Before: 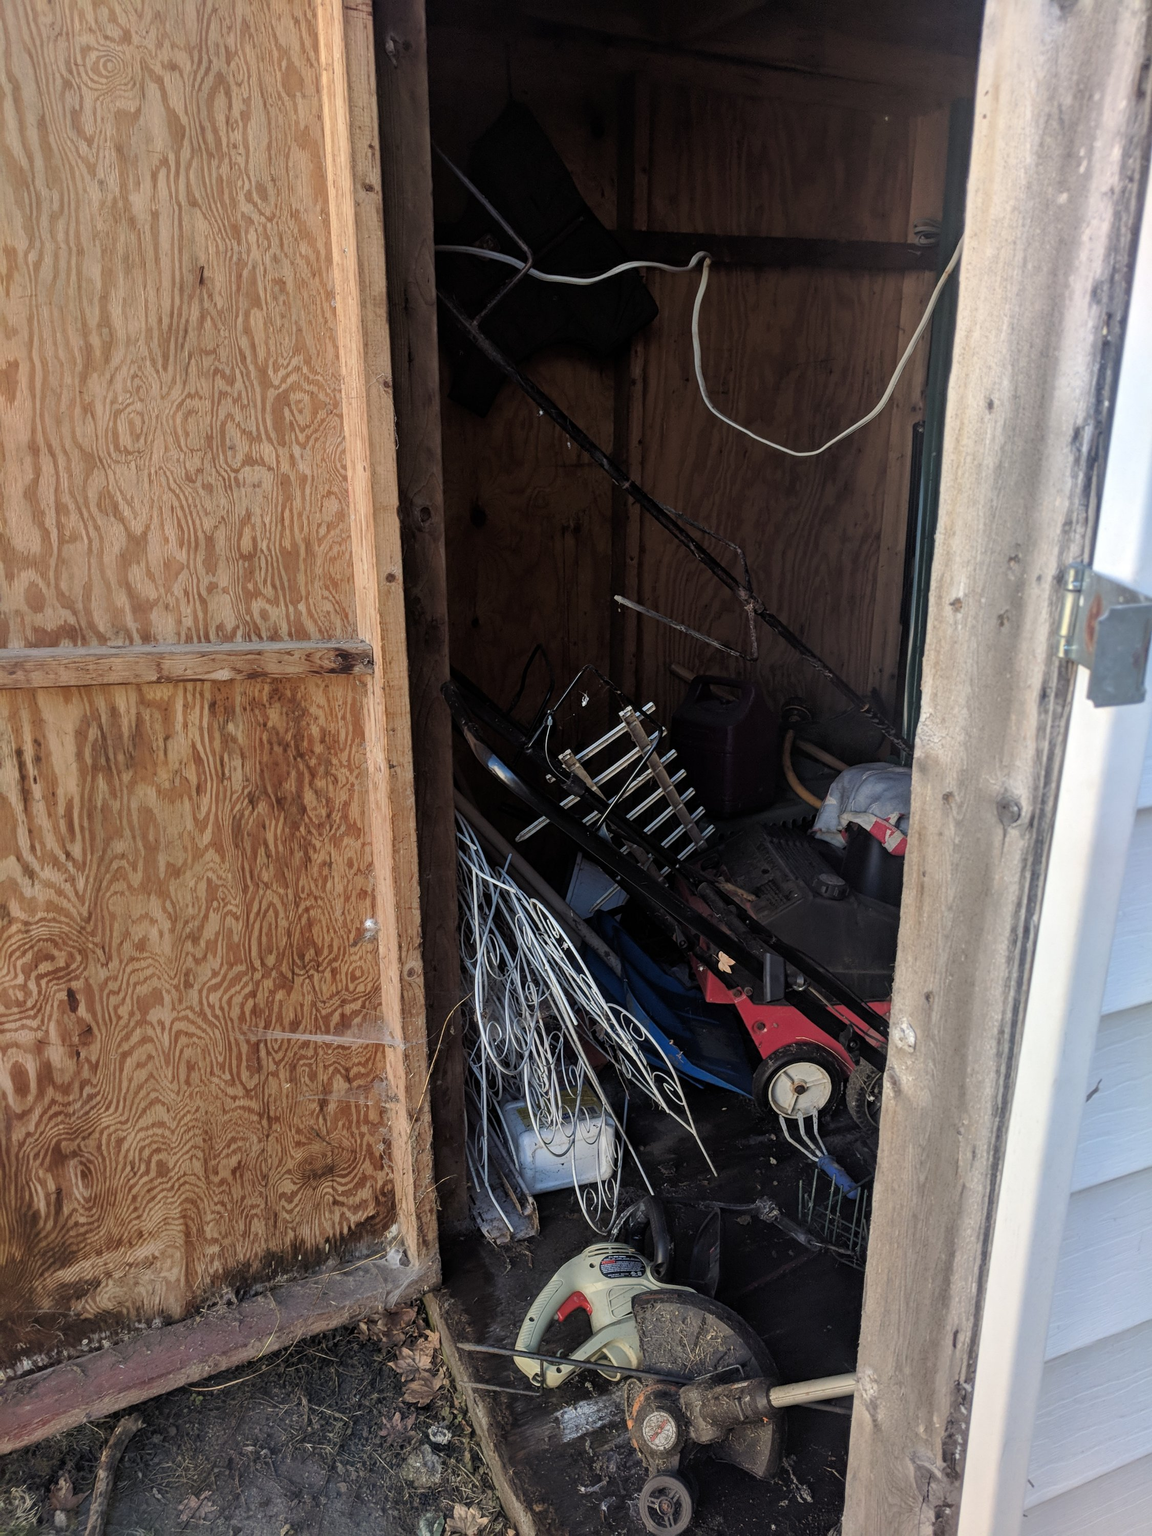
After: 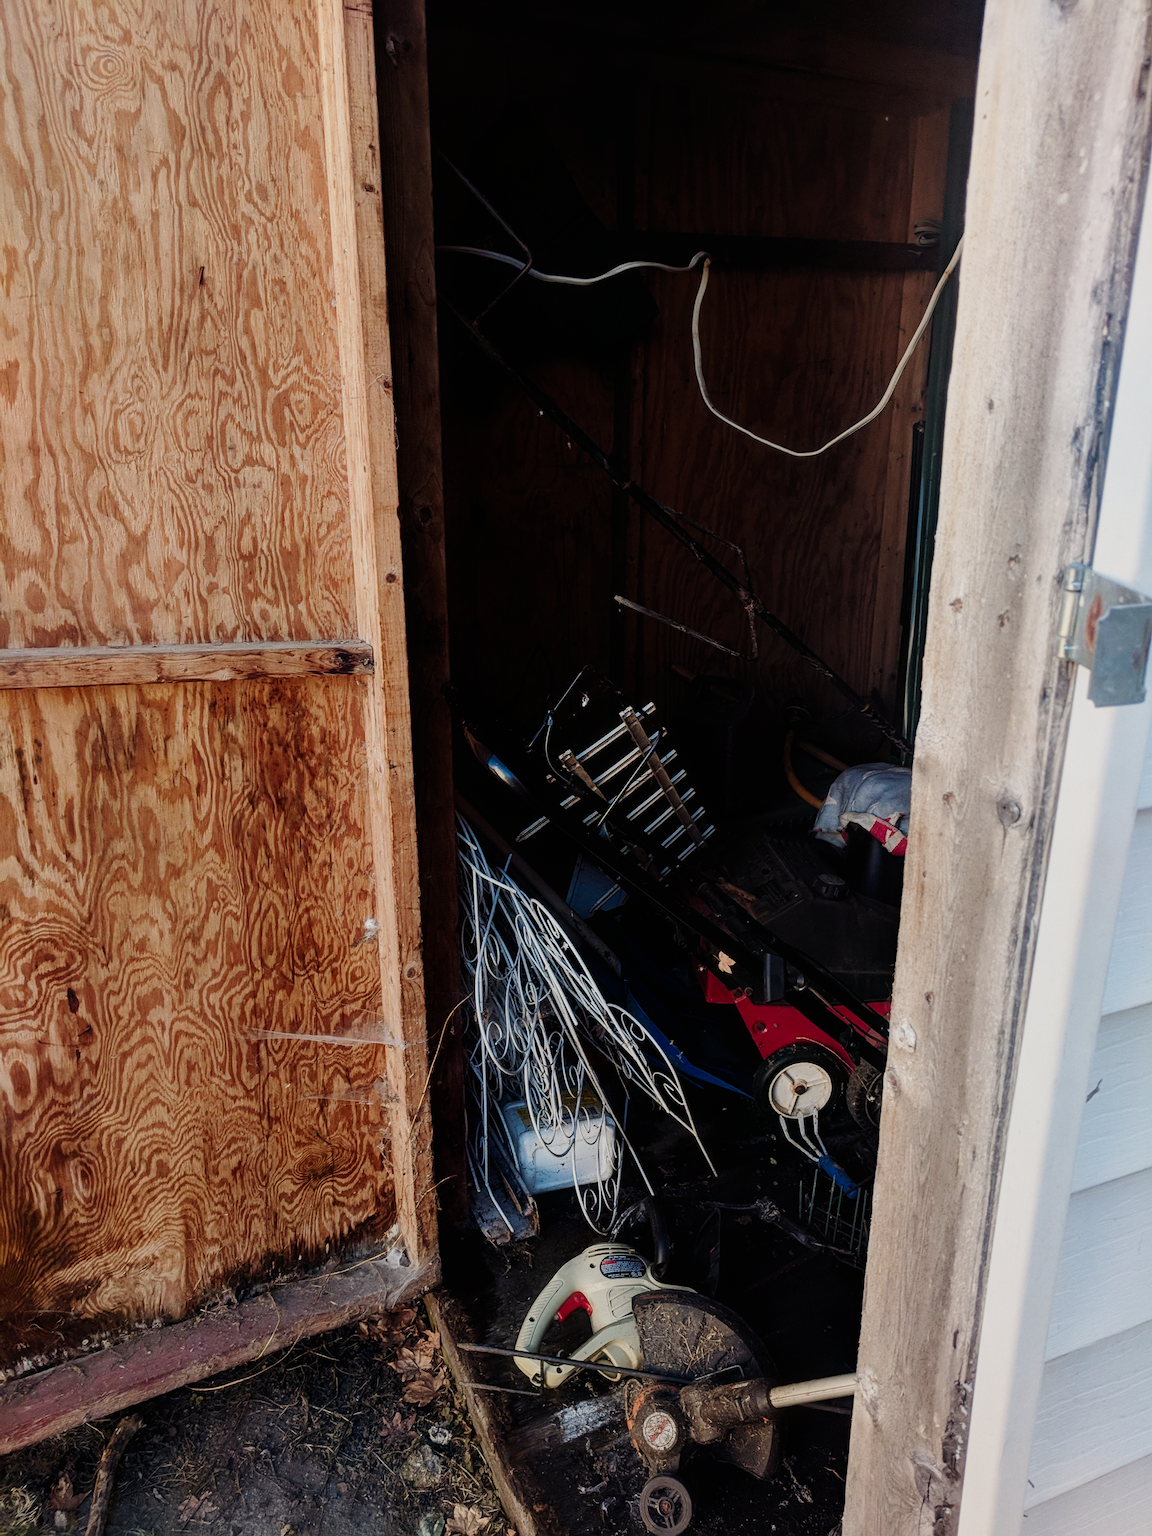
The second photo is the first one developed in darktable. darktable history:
contrast equalizer: y [[0.5, 0.486, 0.447, 0.446, 0.489, 0.5], [0.5 ×6], [0.5 ×6], [0 ×6], [0 ×6]]
color balance rgb: shadows lift › chroma 1%, shadows lift › hue 28.8°, power › hue 60°, highlights gain › chroma 1%, highlights gain › hue 60°, global offset › luminance 0.25%, perceptual saturation grading › highlights -20%, perceptual saturation grading › shadows 20%, perceptual brilliance grading › highlights 5%, perceptual brilliance grading › shadows -10%, global vibrance 19.67%
color equalizer: saturation › orange 1.03, saturation › green 0.92, saturation › blue 1.05, hue › yellow -4.8, hue › green 2.4, brightness › red 0.927, brightness › orange 1.04, brightness › yellow 1.04, brightness › green 0.9, brightness › cyan 0.953, brightness › blue 0.92, brightness › lavender 0.98, brightness › magenta 0.98 | blend: blend mode normal, opacity 100%; mask: uniform (no mask)
diffuse or sharpen "bloom 20%": radius span 32, 1st order speed 50%, 2nd order speed 50%, 3rd order speed 50%, 4th order speed 50% | blend: blend mode normal, opacity 20%; mask: uniform (no mask)
grain "film": coarseness 0.09 ISO, strength 10%
rgb primaries: red hue -0.021, red purity 1.1, green hue 0.017, blue hue -0.087, blue purity 1.1
sigmoid: contrast 1.7, skew -0.2, preserve hue 0%, red attenuation 0.1, red rotation 0.035, green attenuation 0.1, green rotation -0.017, blue attenuation 0.15, blue rotation -0.052, base primaries Rec2020
tone equalizer "reduce highlights": -8 EV -0.002 EV, -7 EV 0.005 EV, -6 EV -0.009 EV, -5 EV 0.011 EV, -4 EV -0.012 EV, -3 EV 0.007 EV, -2 EV -0.062 EV, -1 EV -0.293 EV, +0 EV -0.582 EV, smoothing diameter 2%, edges refinement/feathering 20, mask exposure compensation -1.57 EV, filter diffusion 5
diffuse or sharpen "_builtin_local contrast | fast": radius span 512, edge sensitivity 0.01, edge threshold 0.05, 3rd order anisotropy 500%, 3rd order speed -50%, central radius 512
